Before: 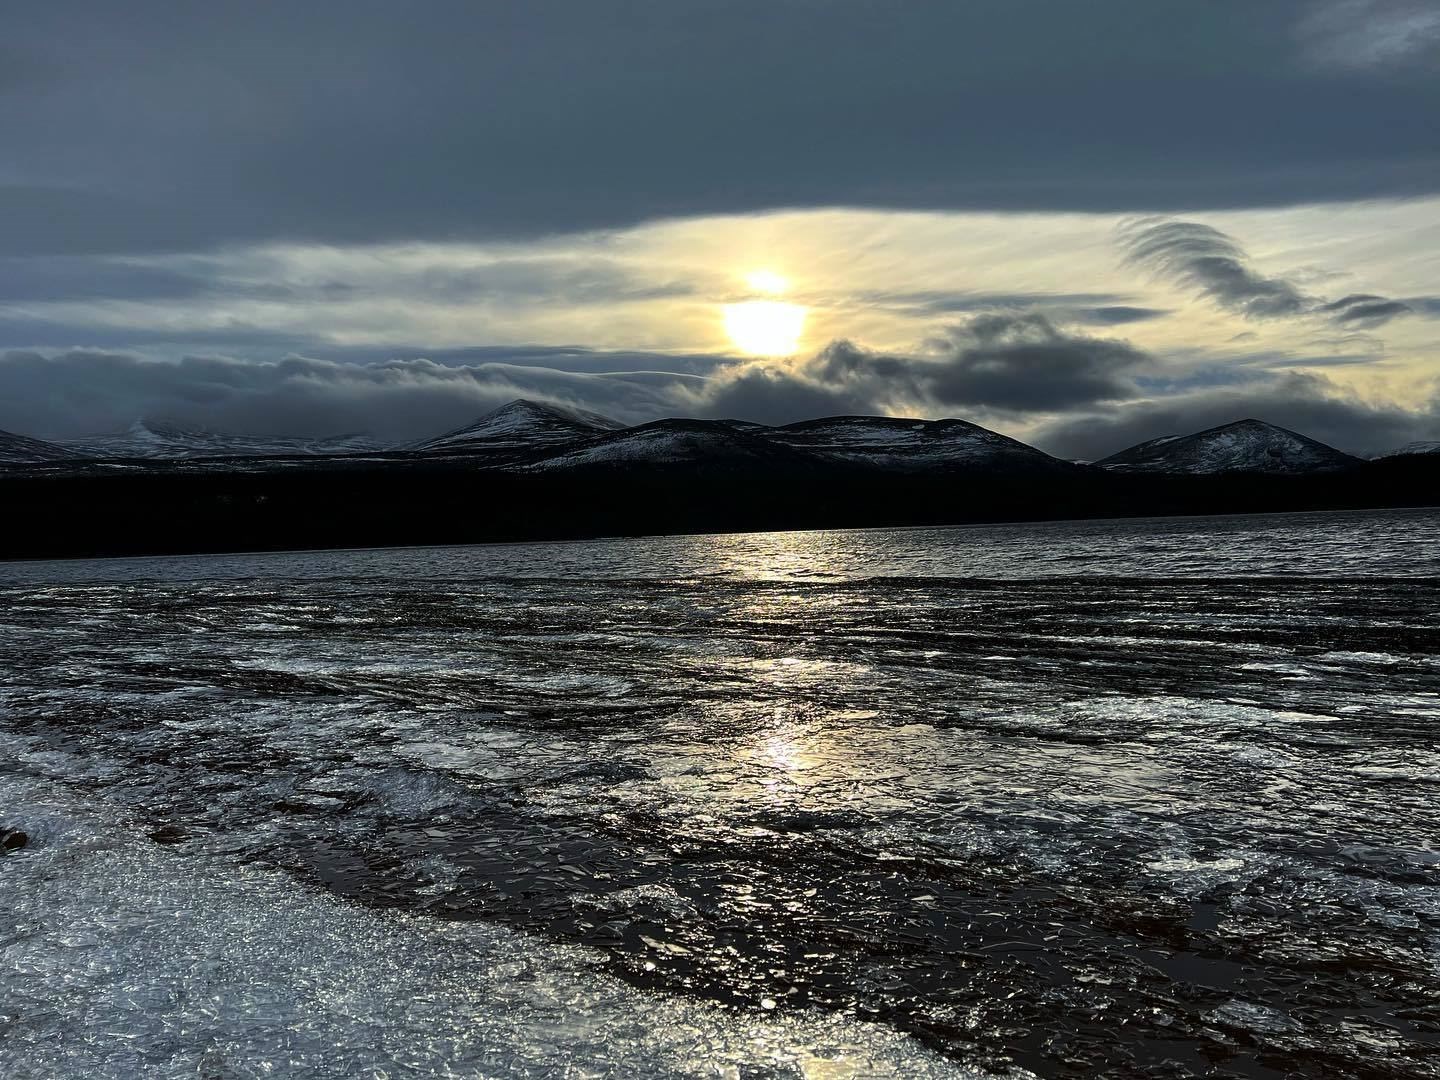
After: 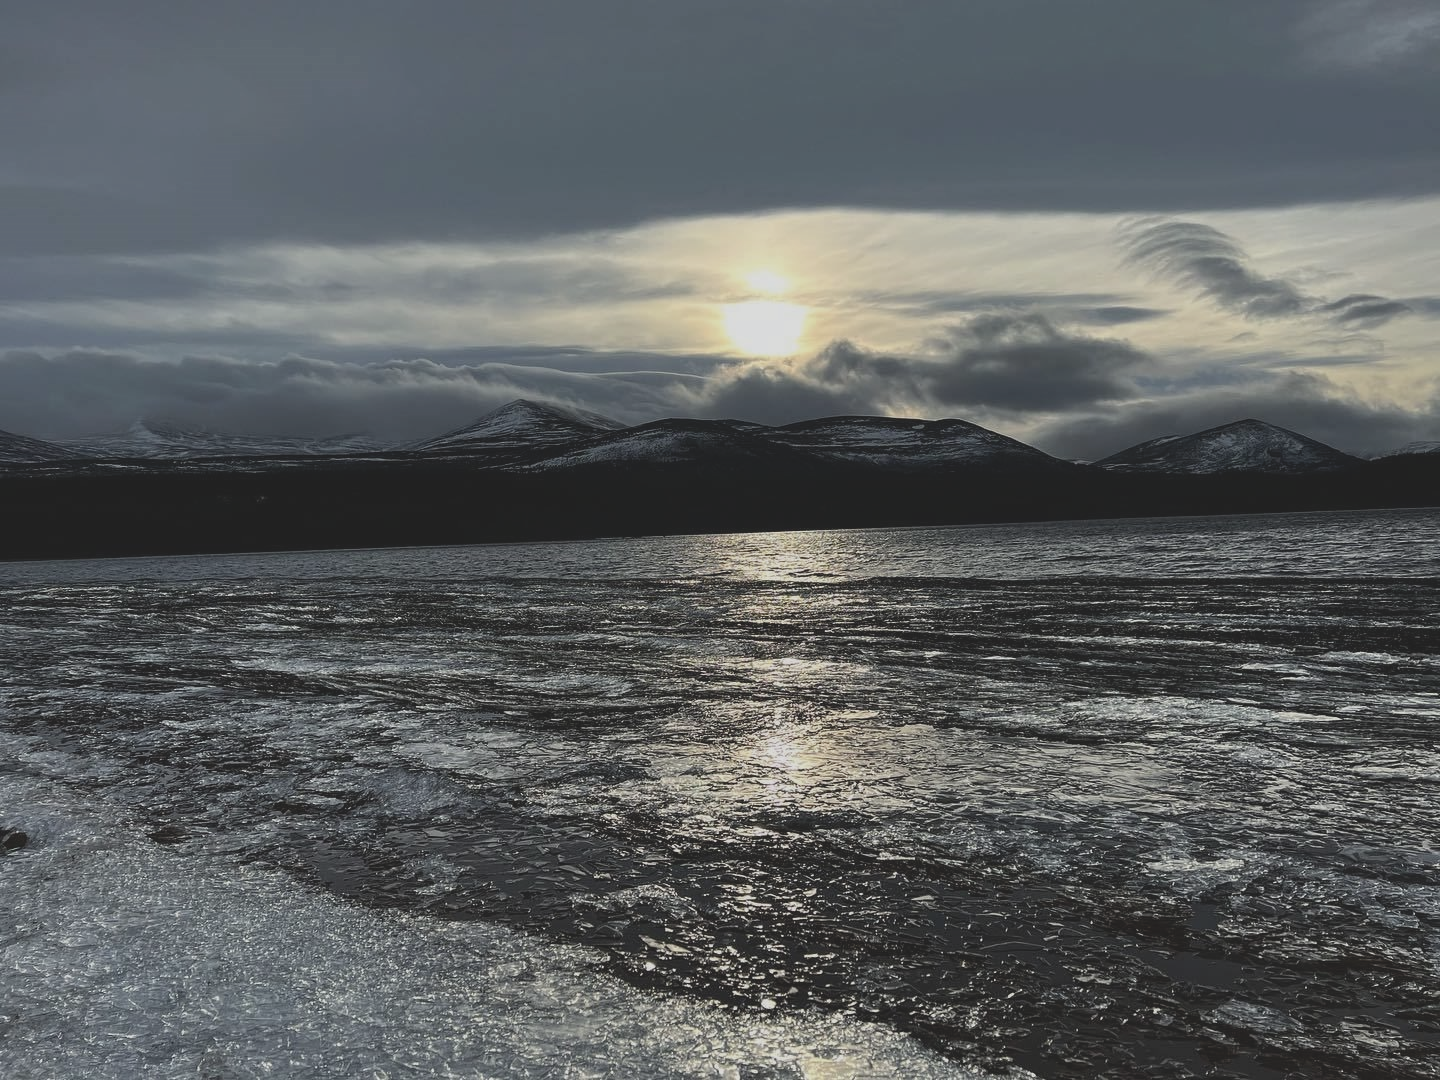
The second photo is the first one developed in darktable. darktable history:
contrast brightness saturation: contrast -0.254, saturation -0.44
